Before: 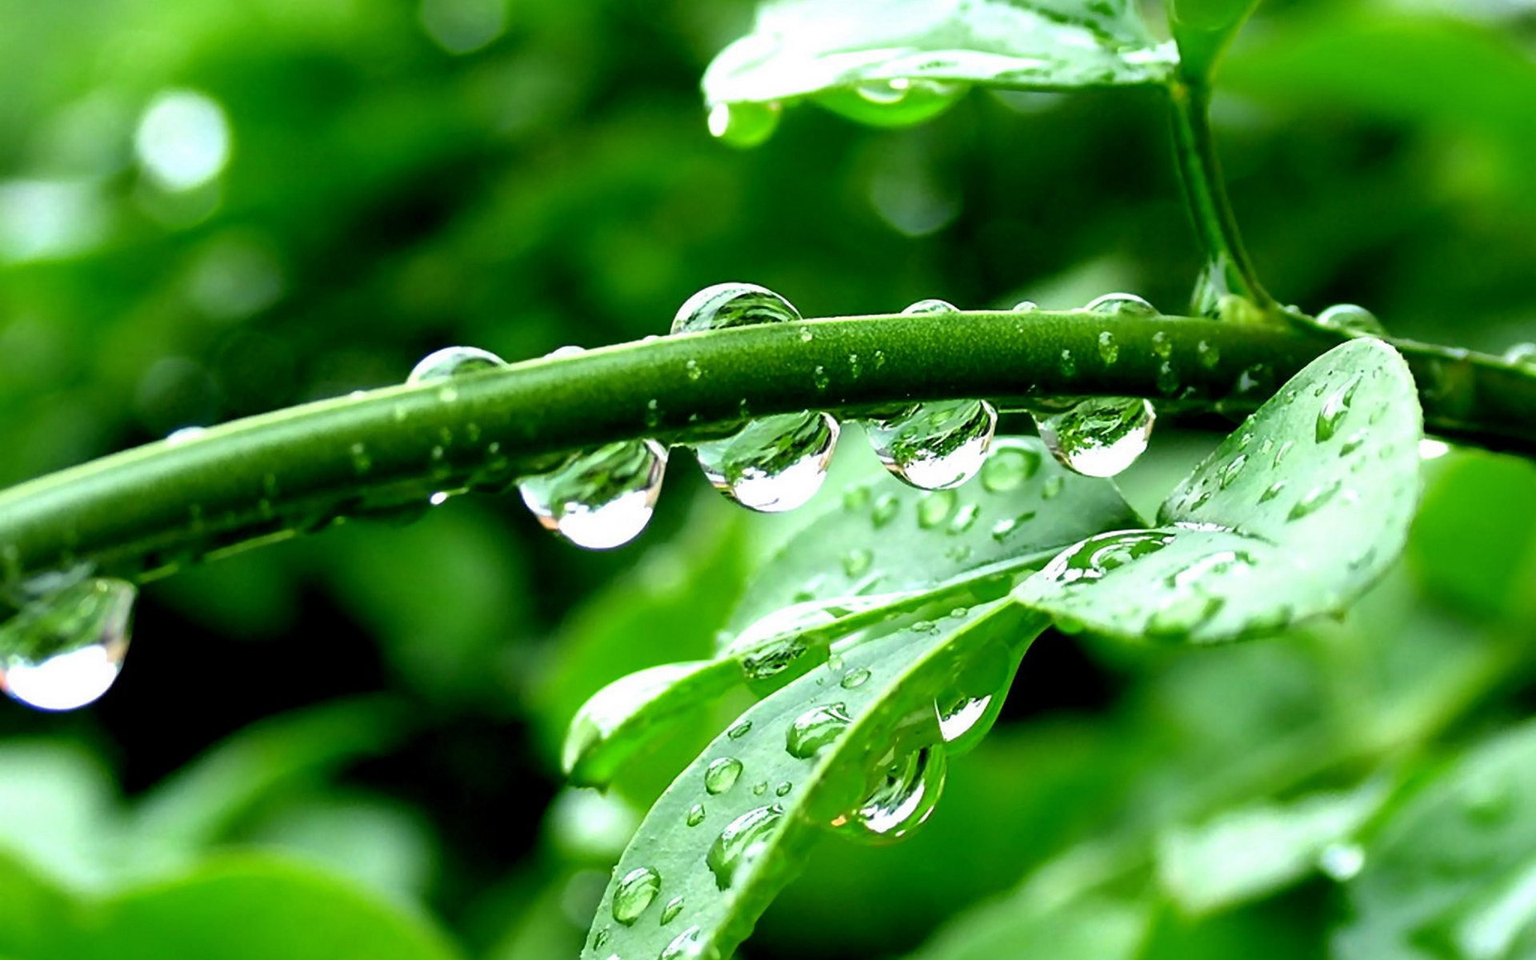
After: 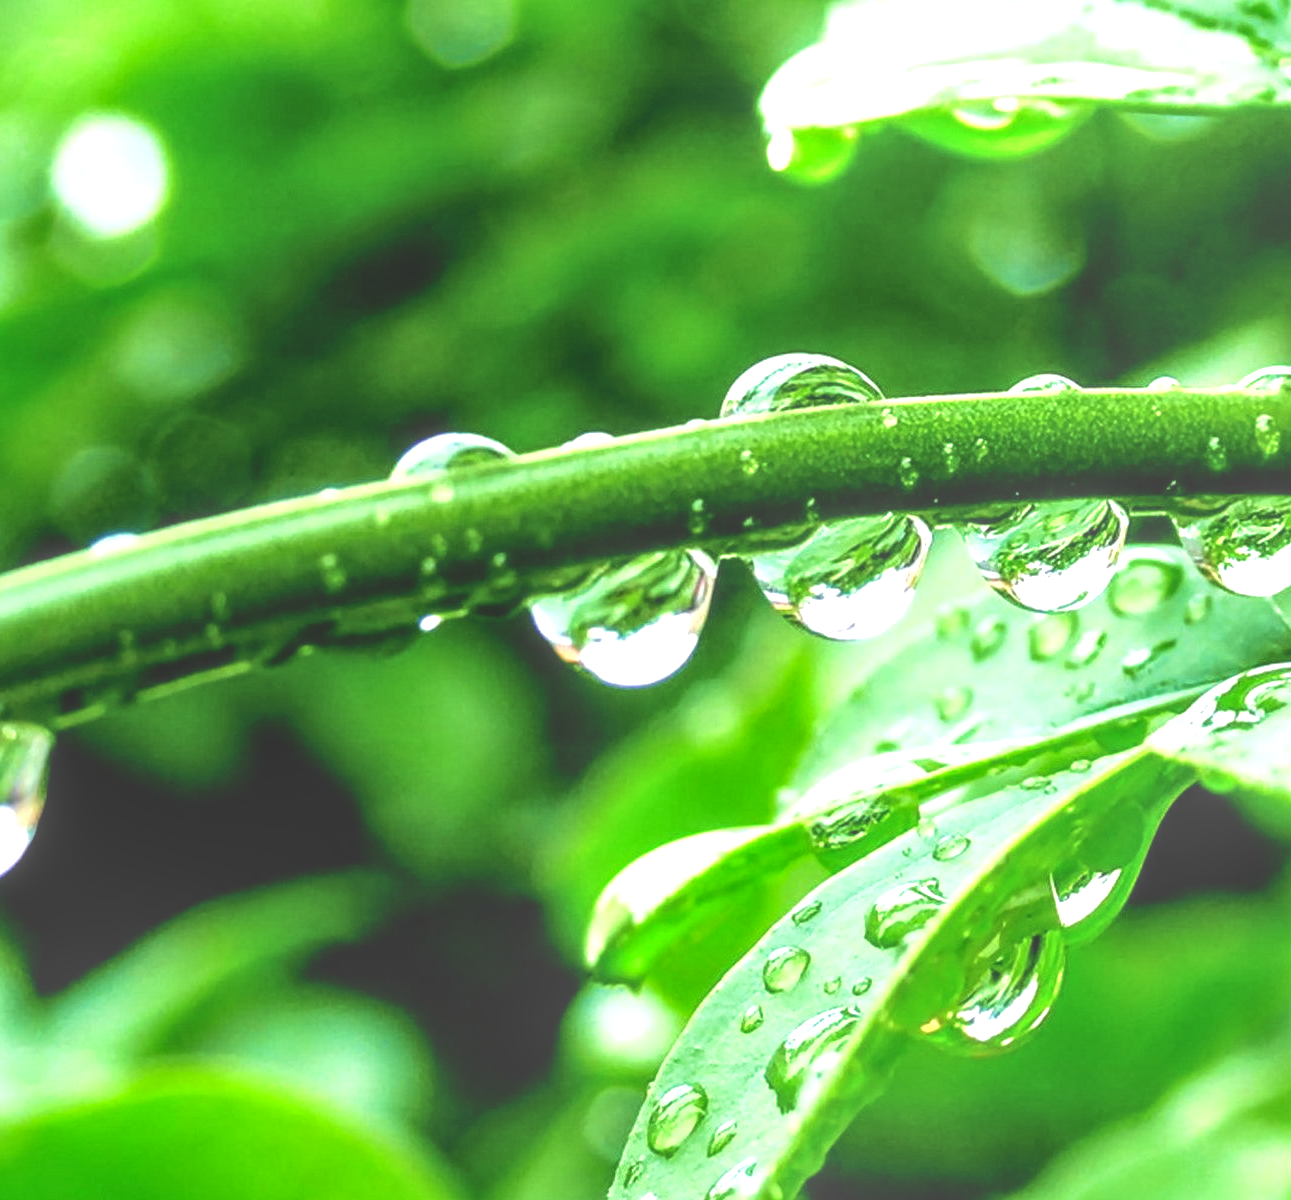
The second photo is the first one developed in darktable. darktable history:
local contrast: highlights 72%, shadows 11%, midtone range 0.191
crop and rotate: left 6.166%, right 26.564%
tone equalizer: -8 EV -0.735 EV, -7 EV -0.728 EV, -6 EV -0.611 EV, -5 EV -0.412 EV, -3 EV 0.404 EV, -2 EV 0.6 EV, -1 EV 0.685 EV, +0 EV 0.731 EV
velvia: strength 39.16%
